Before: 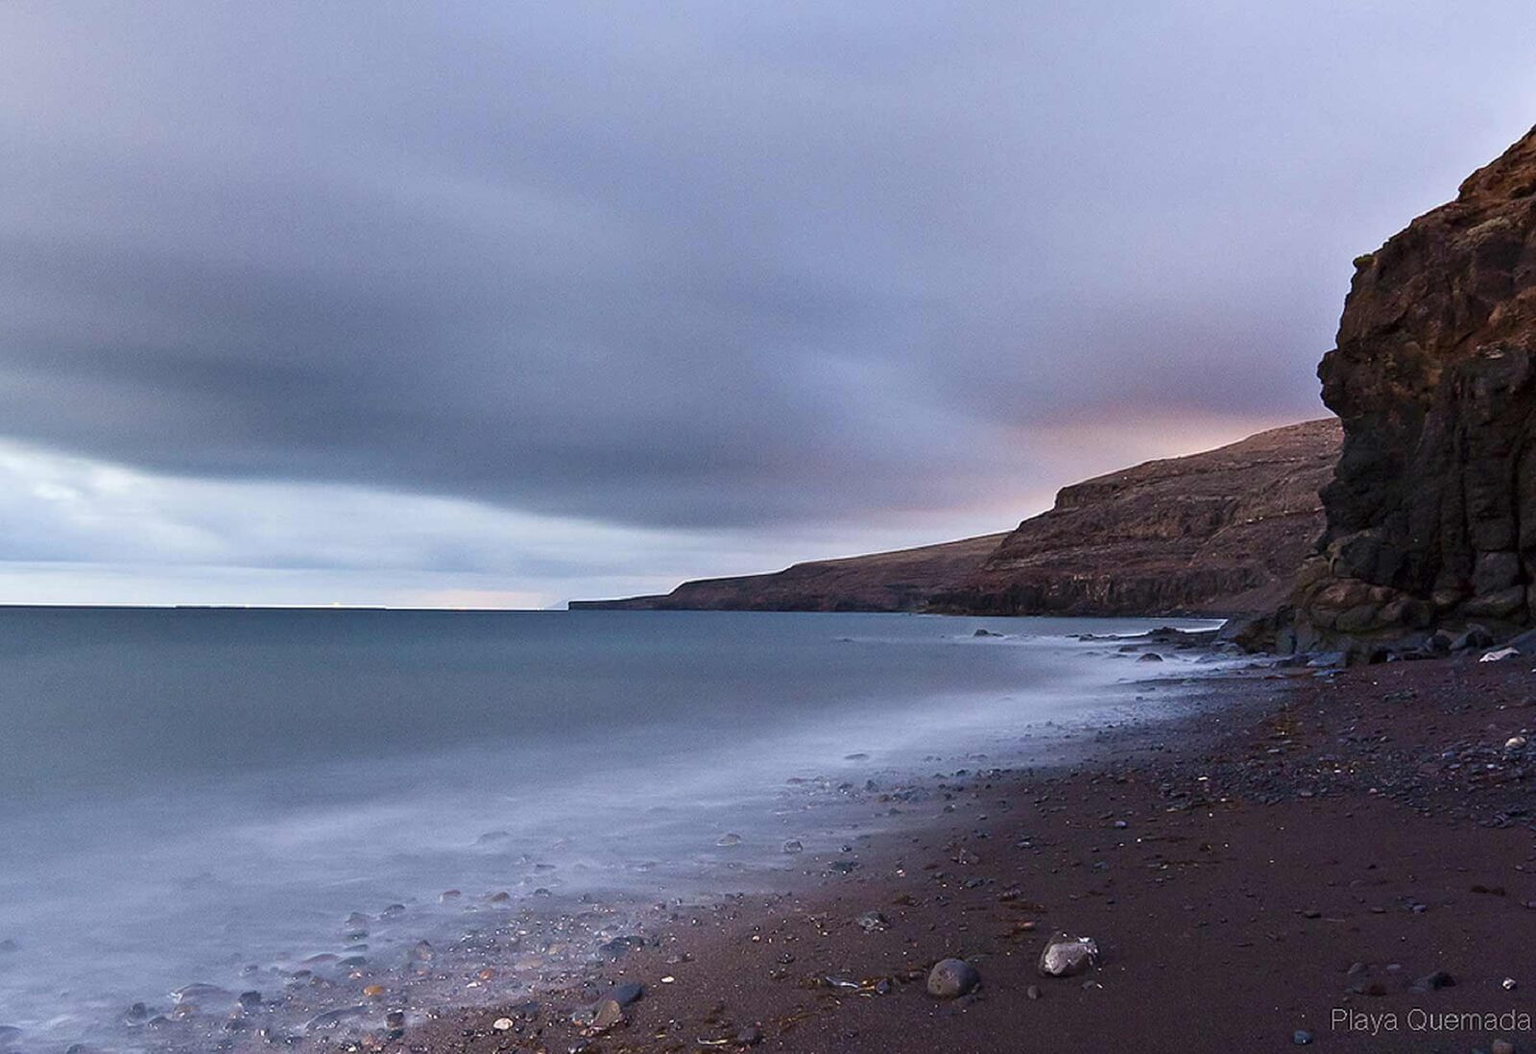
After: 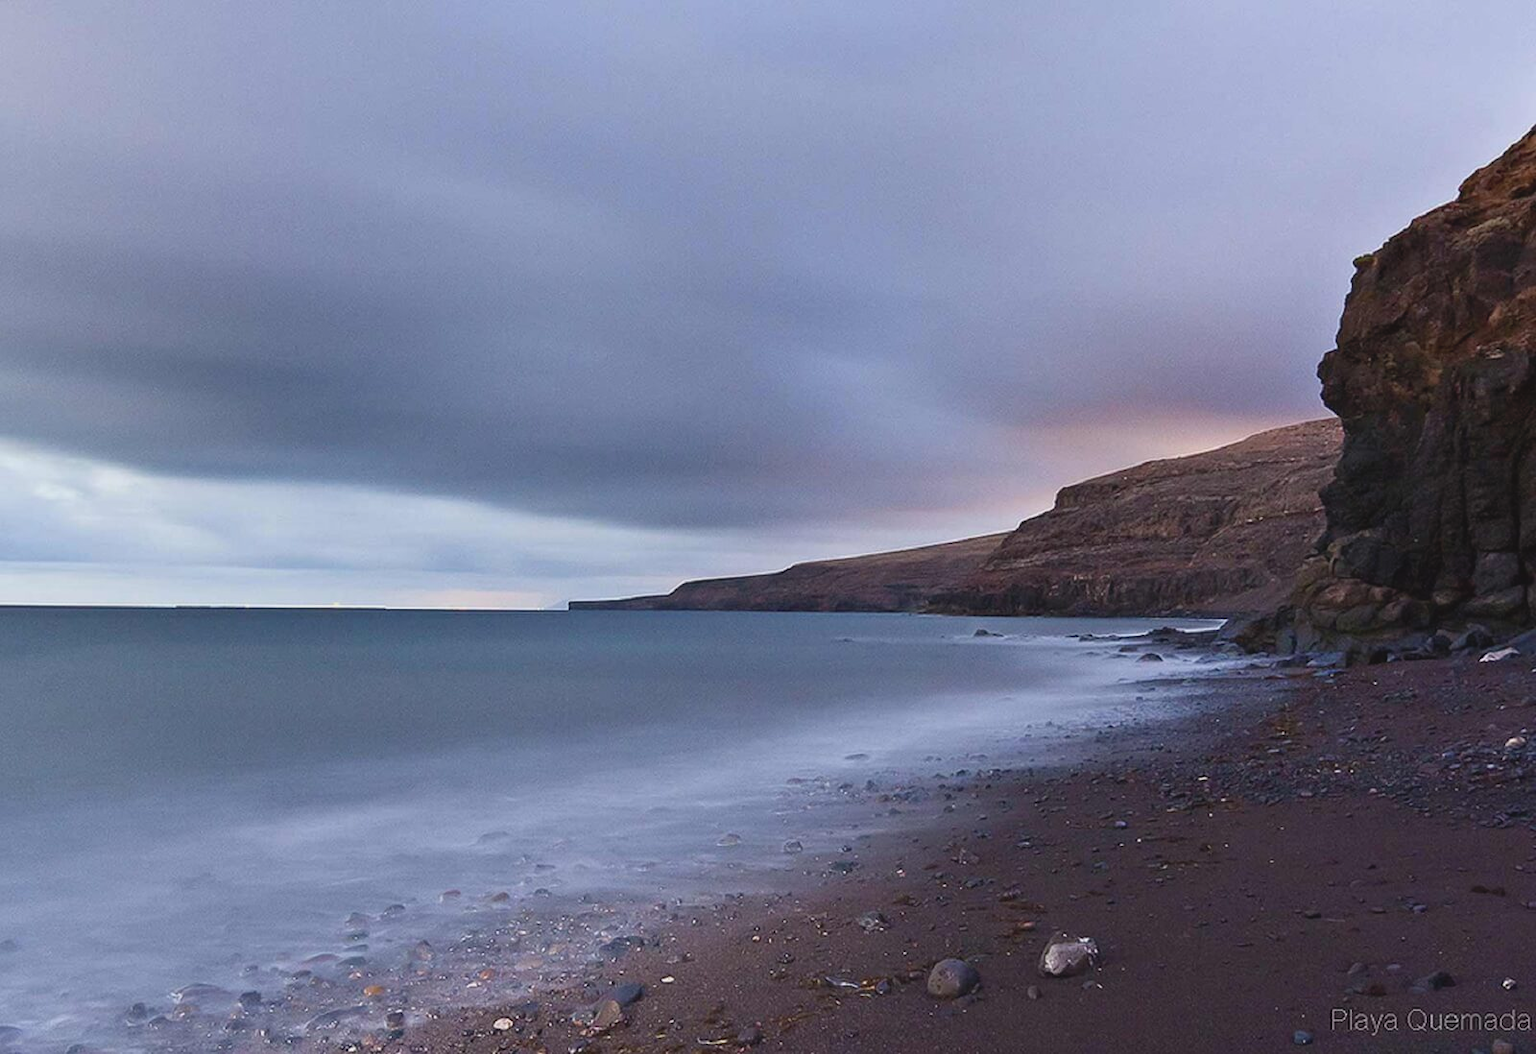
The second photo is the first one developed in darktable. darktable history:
contrast brightness saturation: contrast -0.115
